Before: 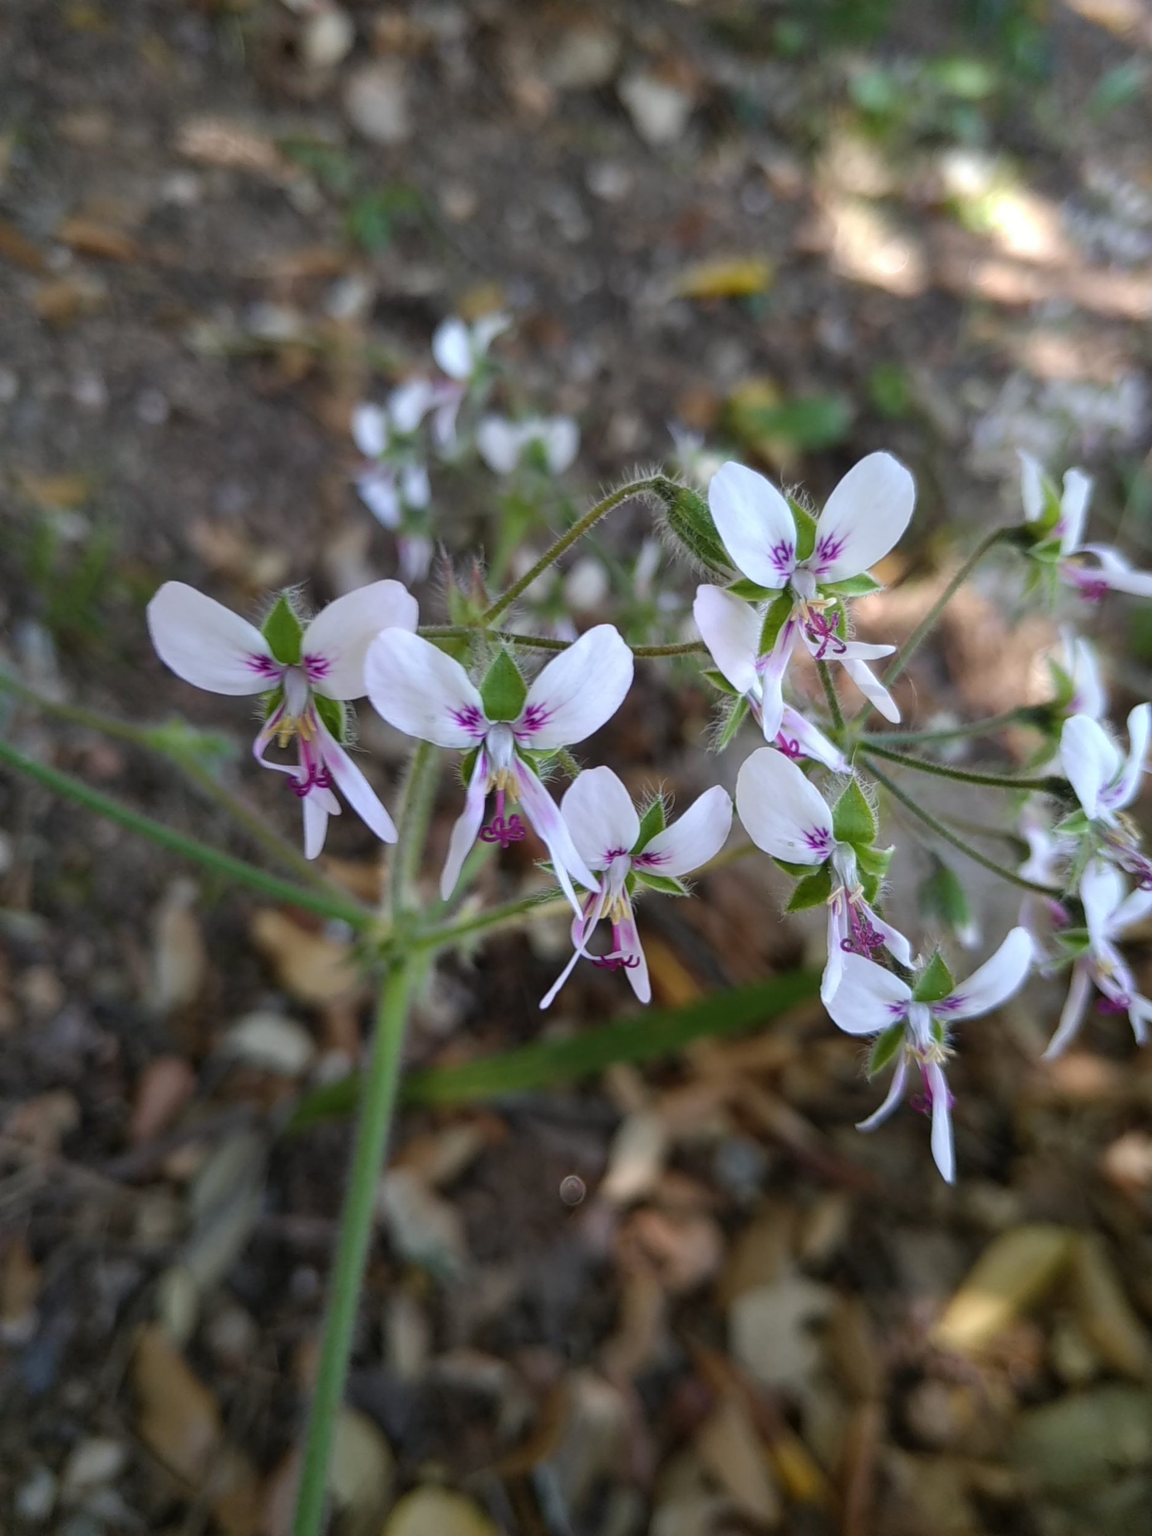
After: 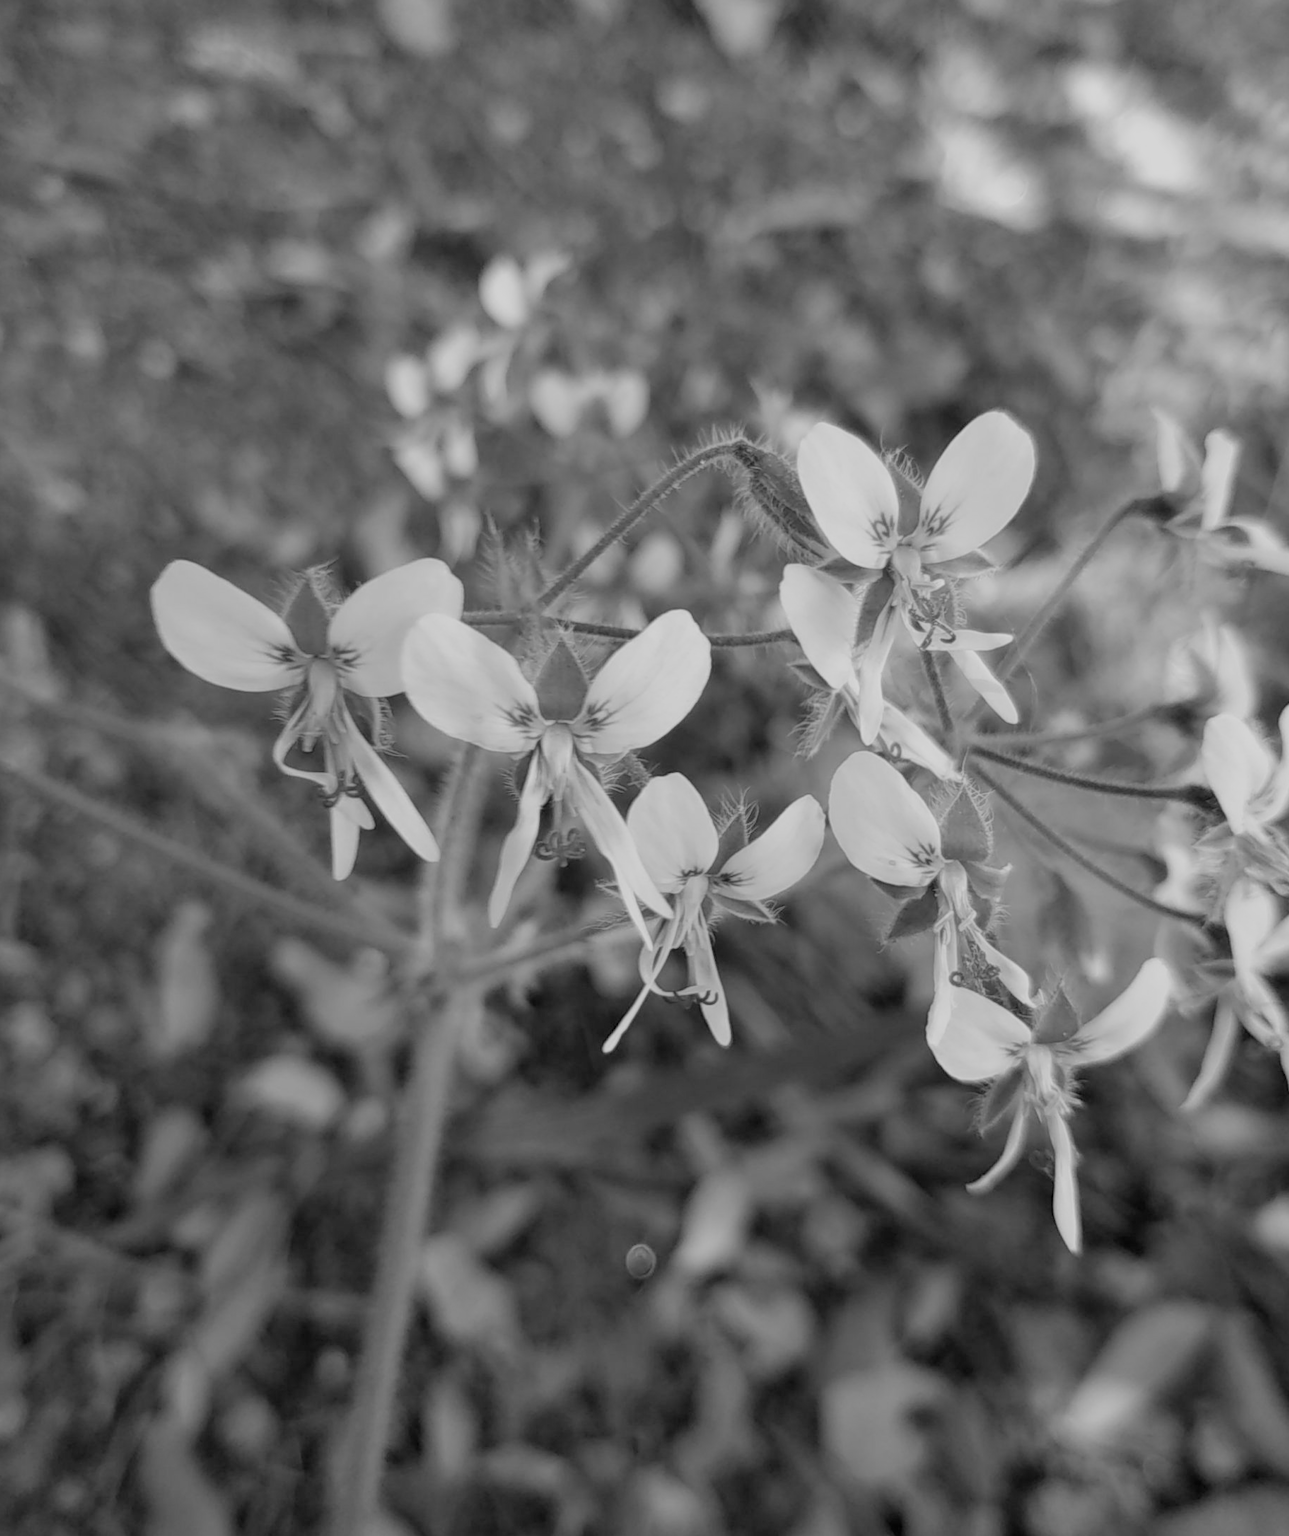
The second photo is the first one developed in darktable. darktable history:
crop: left 1.399%, top 6.173%, right 1.28%, bottom 6.932%
exposure: black level correction 0.001, exposure 0.5 EV, compensate highlight preservation false
filmic rgb: middle gray luminance 4.31%, black relative exposure -13.04 EV, white relative exposure 5.03 EV, threshold 3.04 EV, target black luminance 0%, hardness 5.2, latitude 59.54%, contrast 0.759, highlights saturation mix 4.42%, shadows ↔ highlights balance 25.69%, enable highlight reconstruction true
color calibration: output gray [0.22, 0.42, 0.37, 0], x 0.37, y 0.382, temperature 4314.42 K, saturation algorithm version 1 (2020)
